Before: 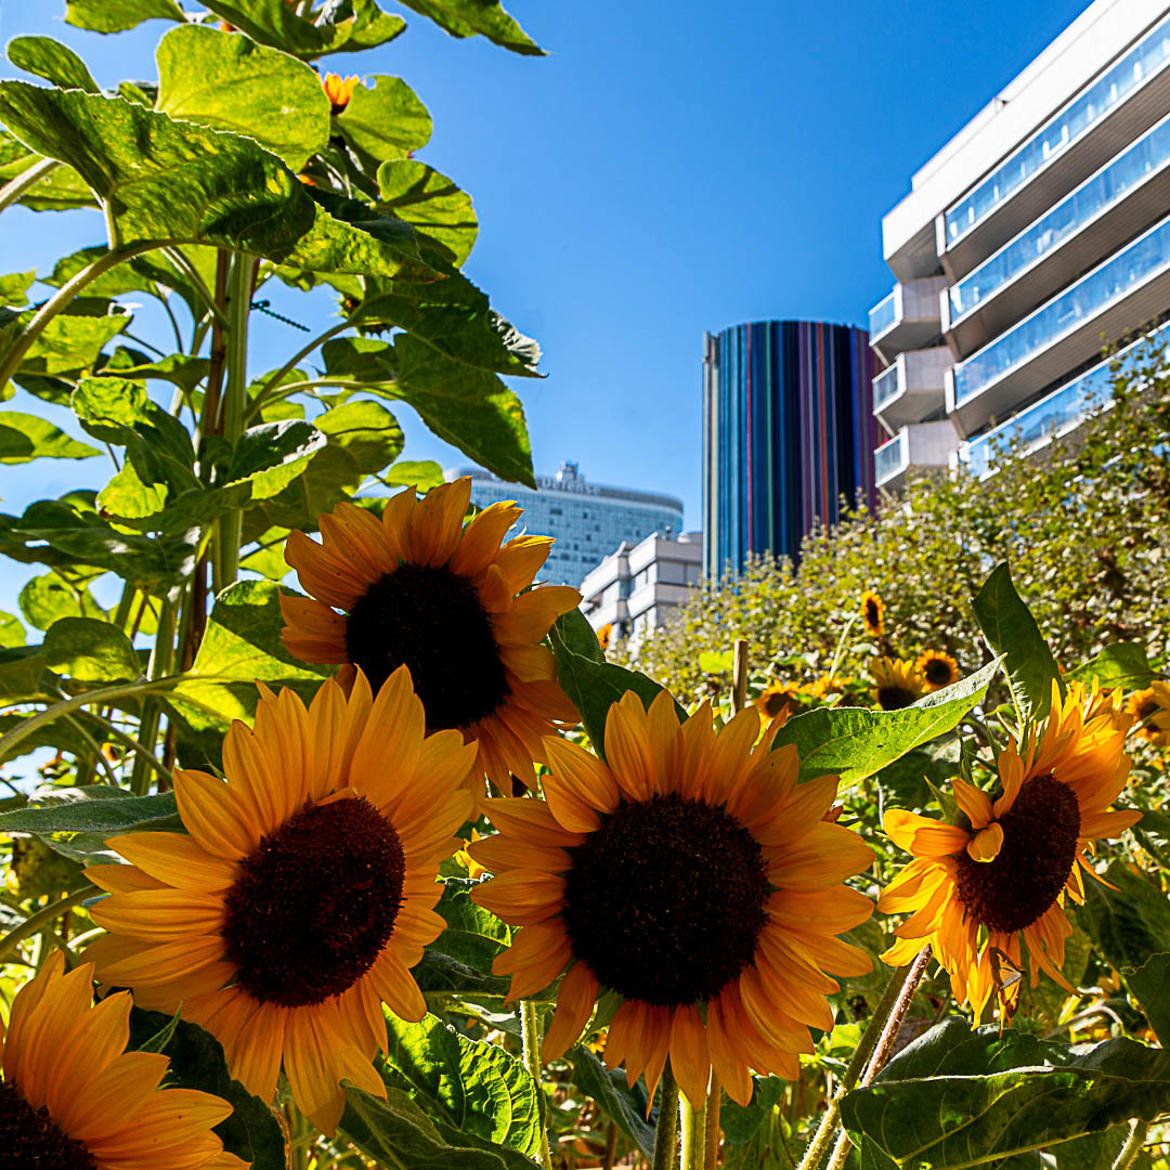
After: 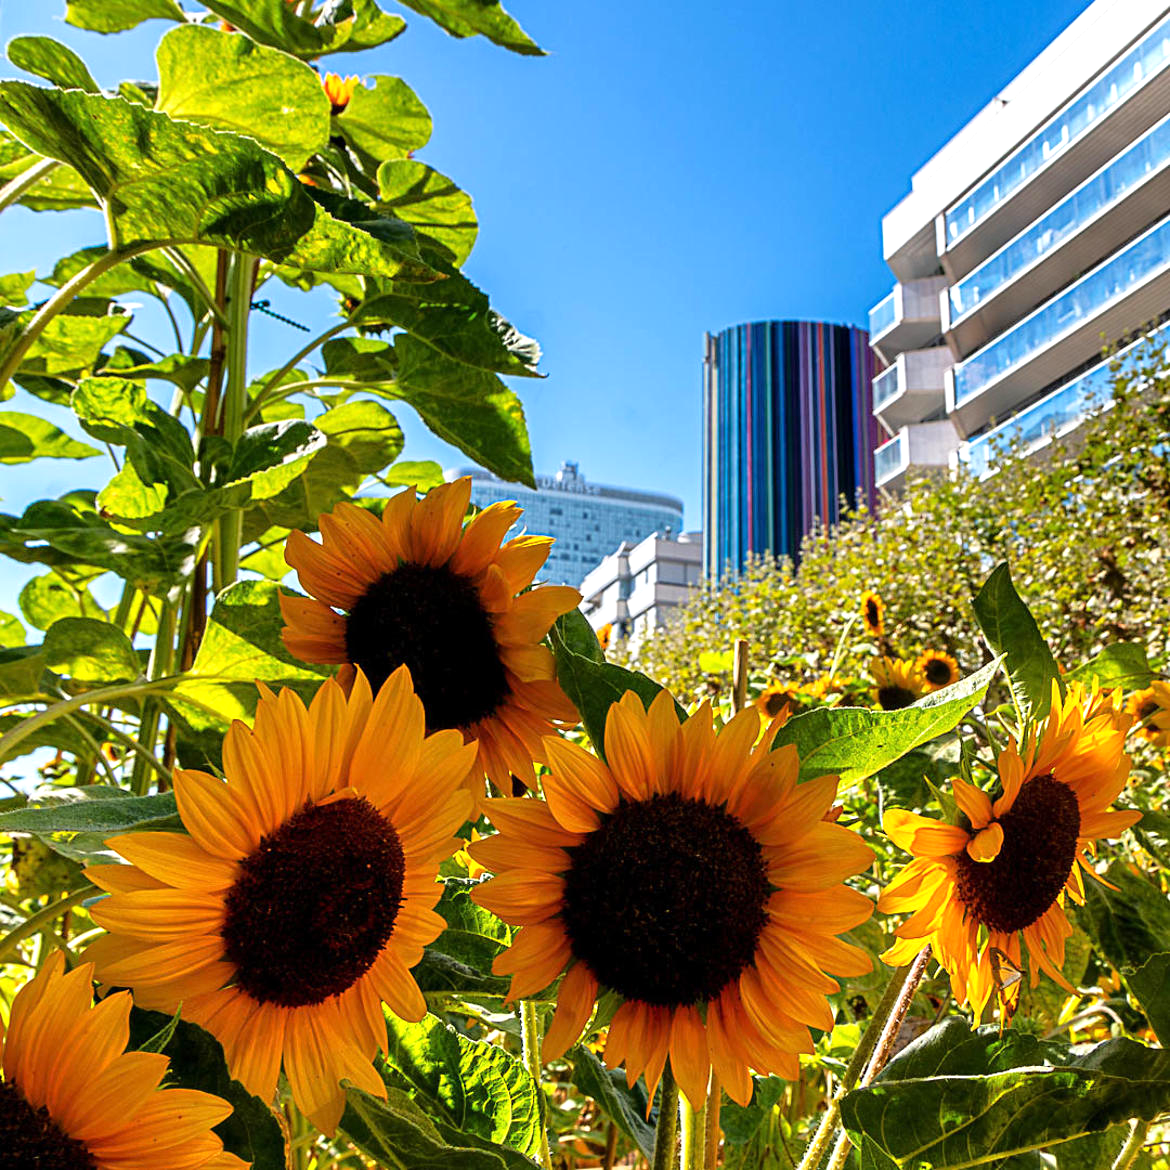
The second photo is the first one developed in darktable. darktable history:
tone equalizer: -8 EV 0.028 EV, -7 EV -0.006 EV, -6 EV 0.01 EV, -5 EV 0.055 EV, -4 EV 0.244 EV, -3 EV 0.638 EV, -2 EV 0.583 EV, -1 EV 0.195 EV, +0 EV 0.027 EV
exposure: exposure -0.063 EV, compensate exposure bias true, compensate highlight preservation false
